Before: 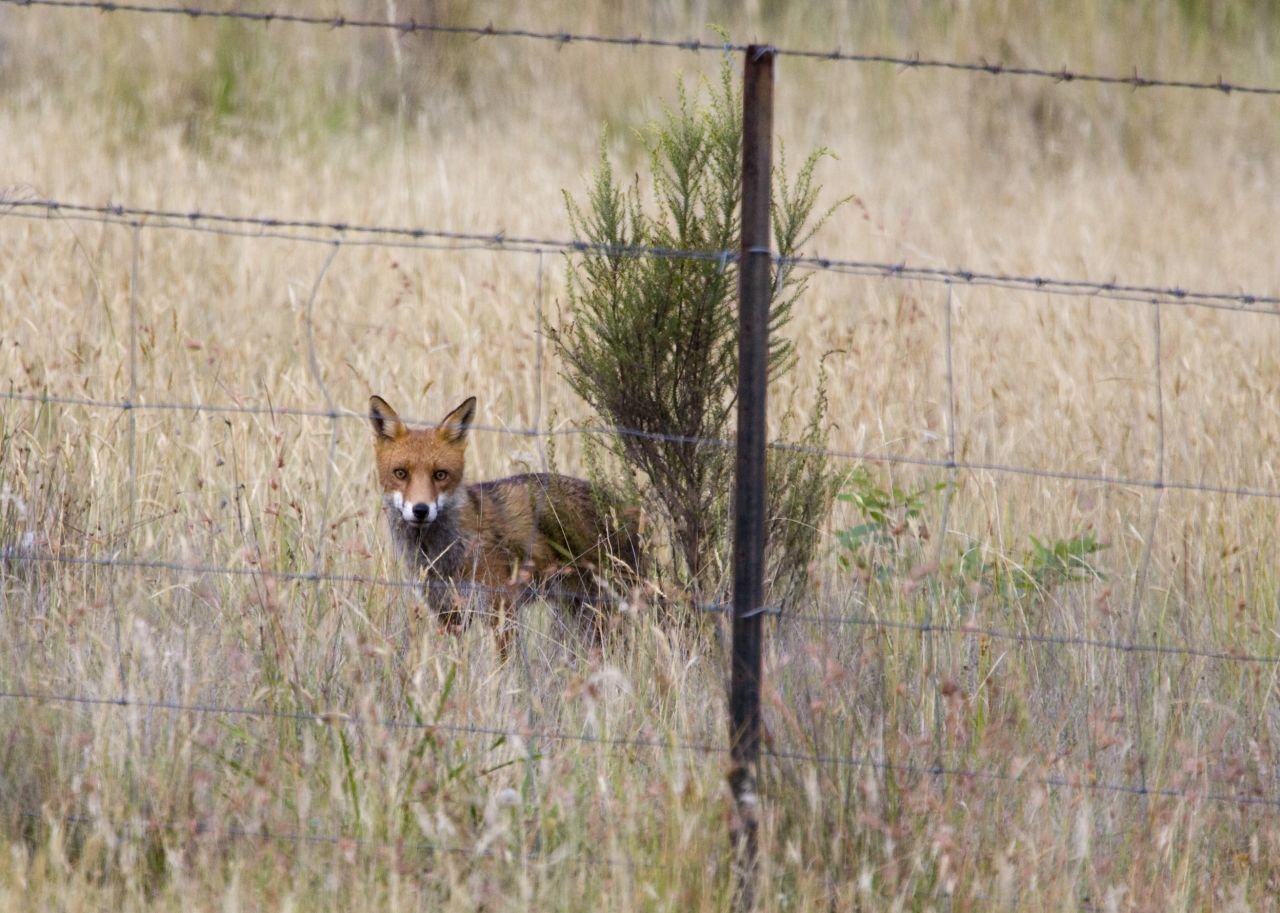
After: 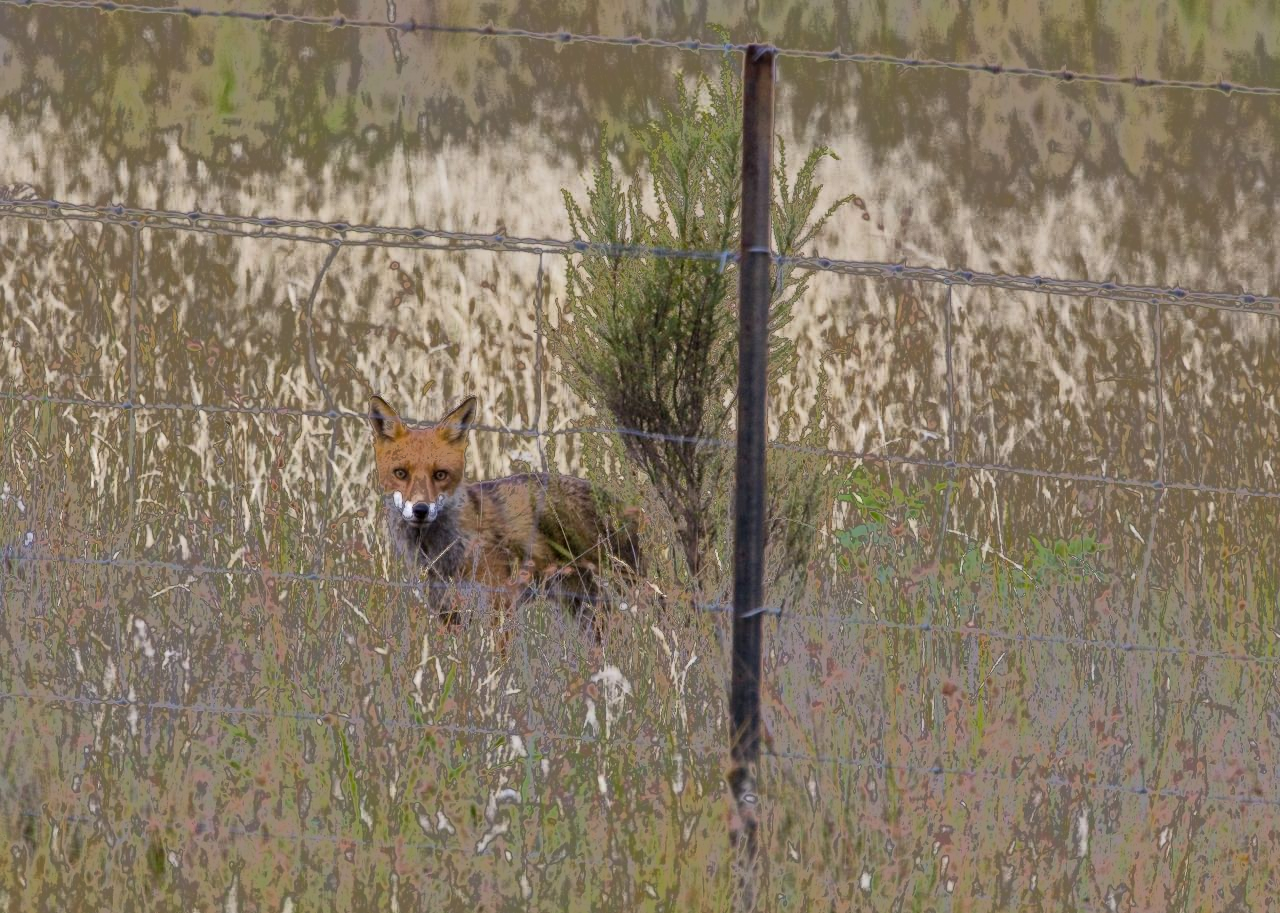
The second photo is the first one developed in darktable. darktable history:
base curve: curves: ch0 [(0, 0) (0.262, 0.32) (0.722, 0.705) (1, 1)]
fill light: exposure -0.73 EV, center 0.69, width 2.2
shadows and highlights: low approximation 0.01, soften with gaussian
